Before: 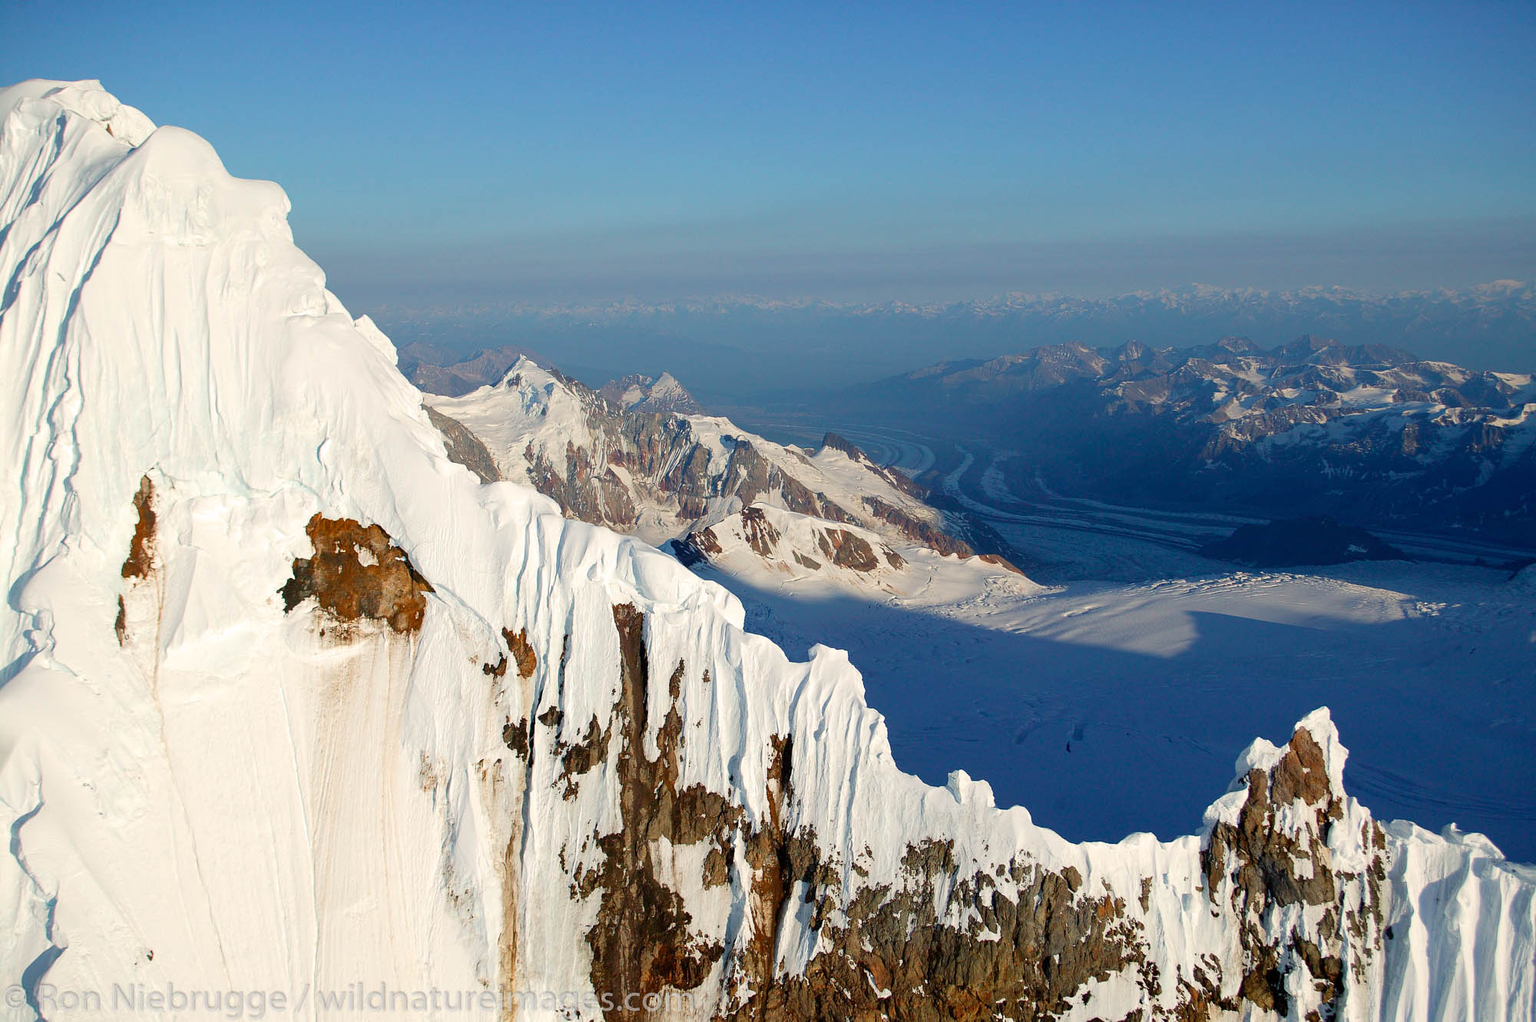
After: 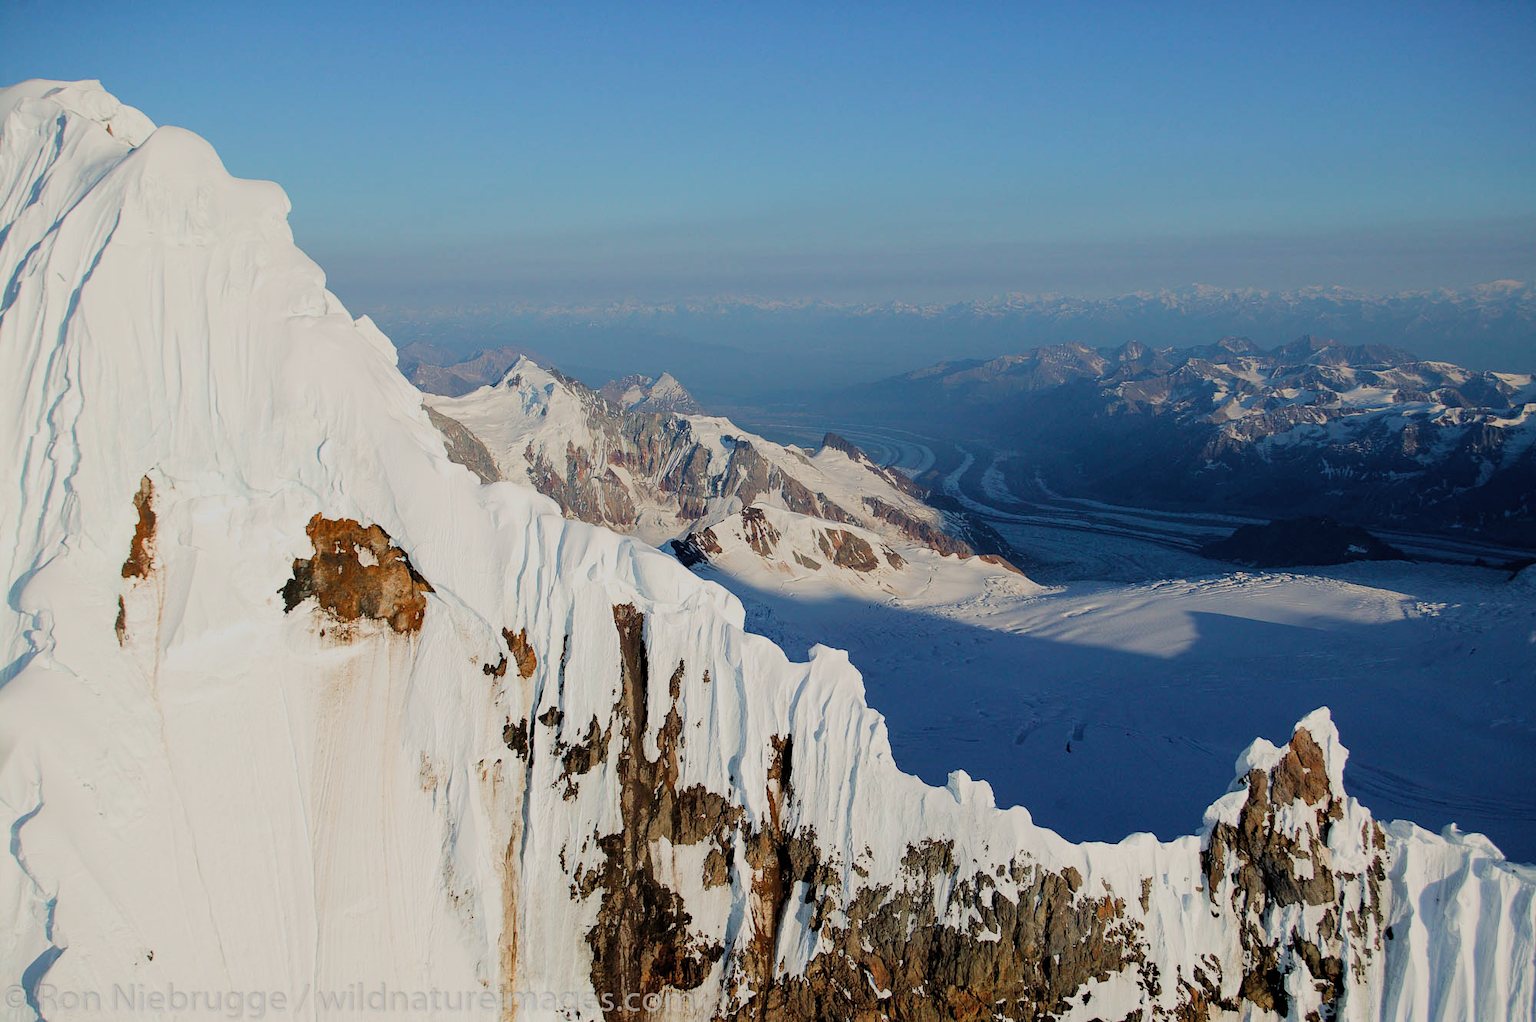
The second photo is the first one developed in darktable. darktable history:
filmic rgb: black relative exposure -7.65 EV, white relative exposure 4.56 EV, hardness 3.61, add noise in highlights 0.002, preserve chrominance luminance Y, color science v3 (2019), use custom middle-gray values true, contrast in highlights soft
